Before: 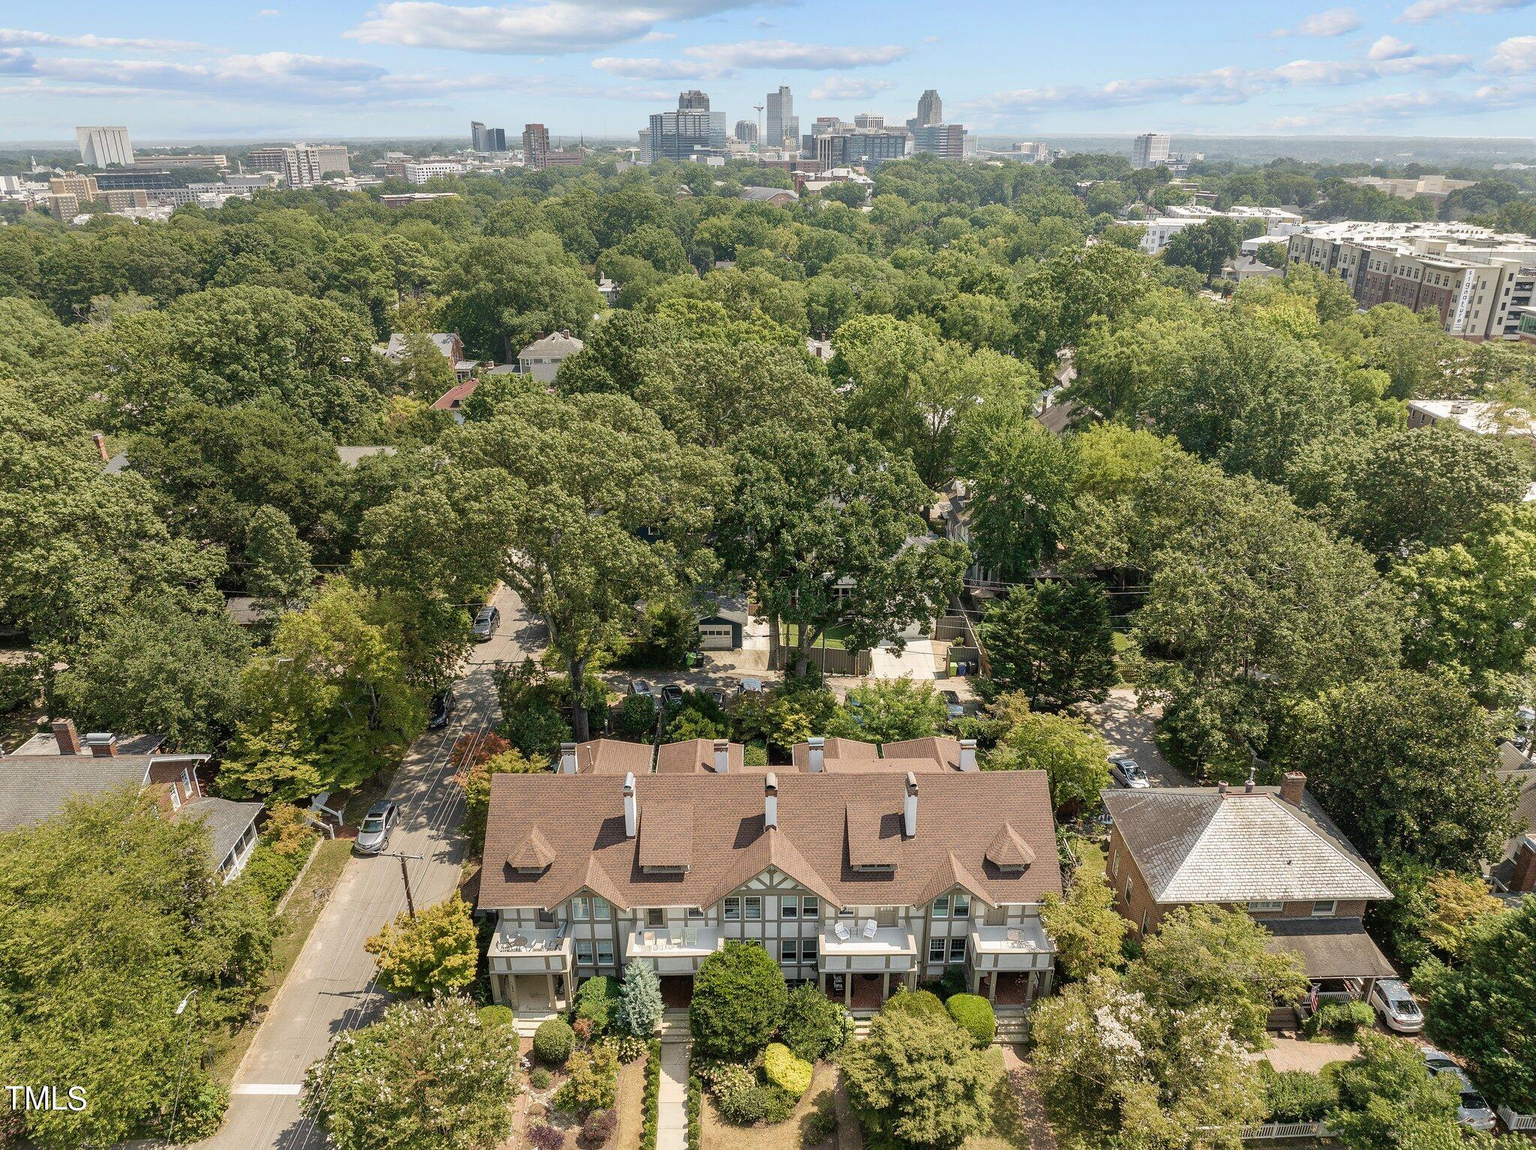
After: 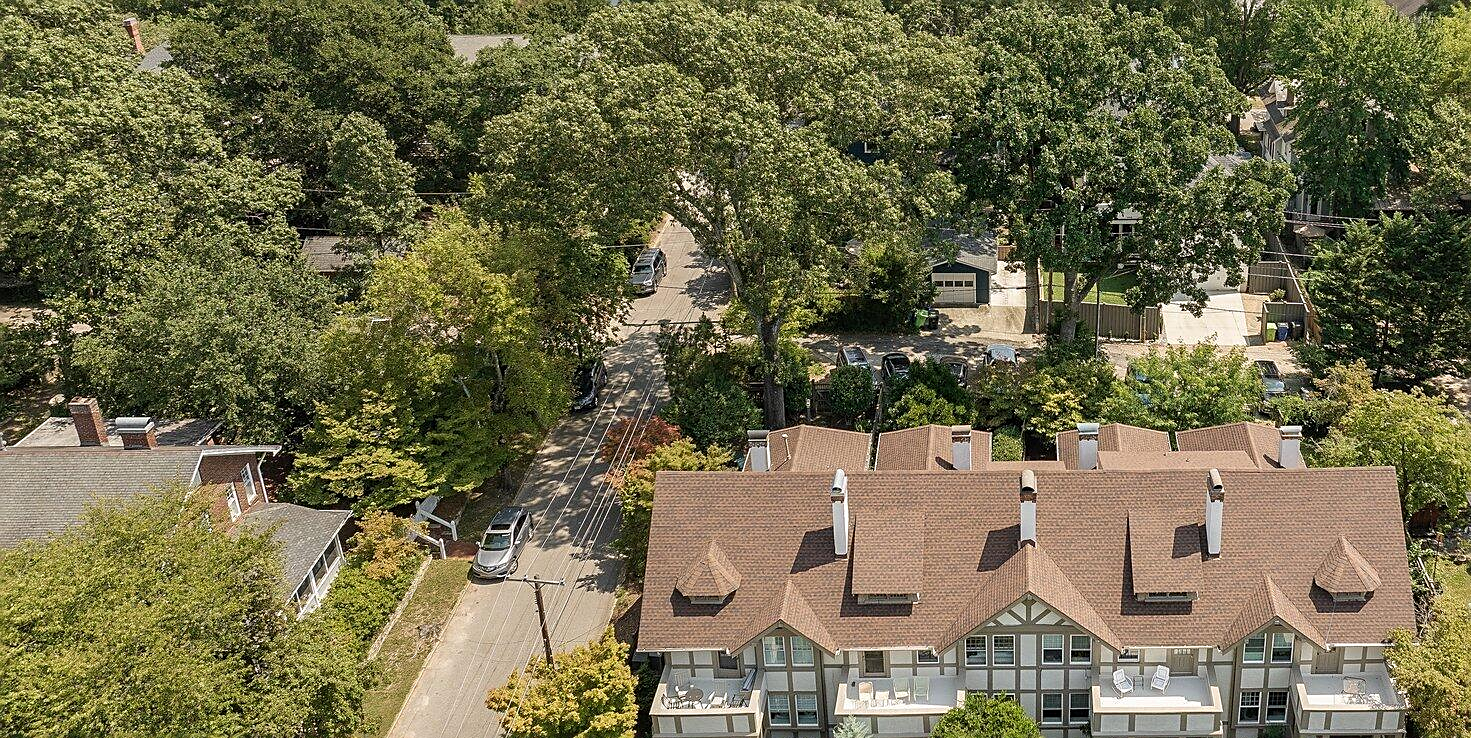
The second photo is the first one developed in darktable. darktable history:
crop: top 36.554%, right 28.145%, bottom 14.827%
sharpen: on, module defaults
